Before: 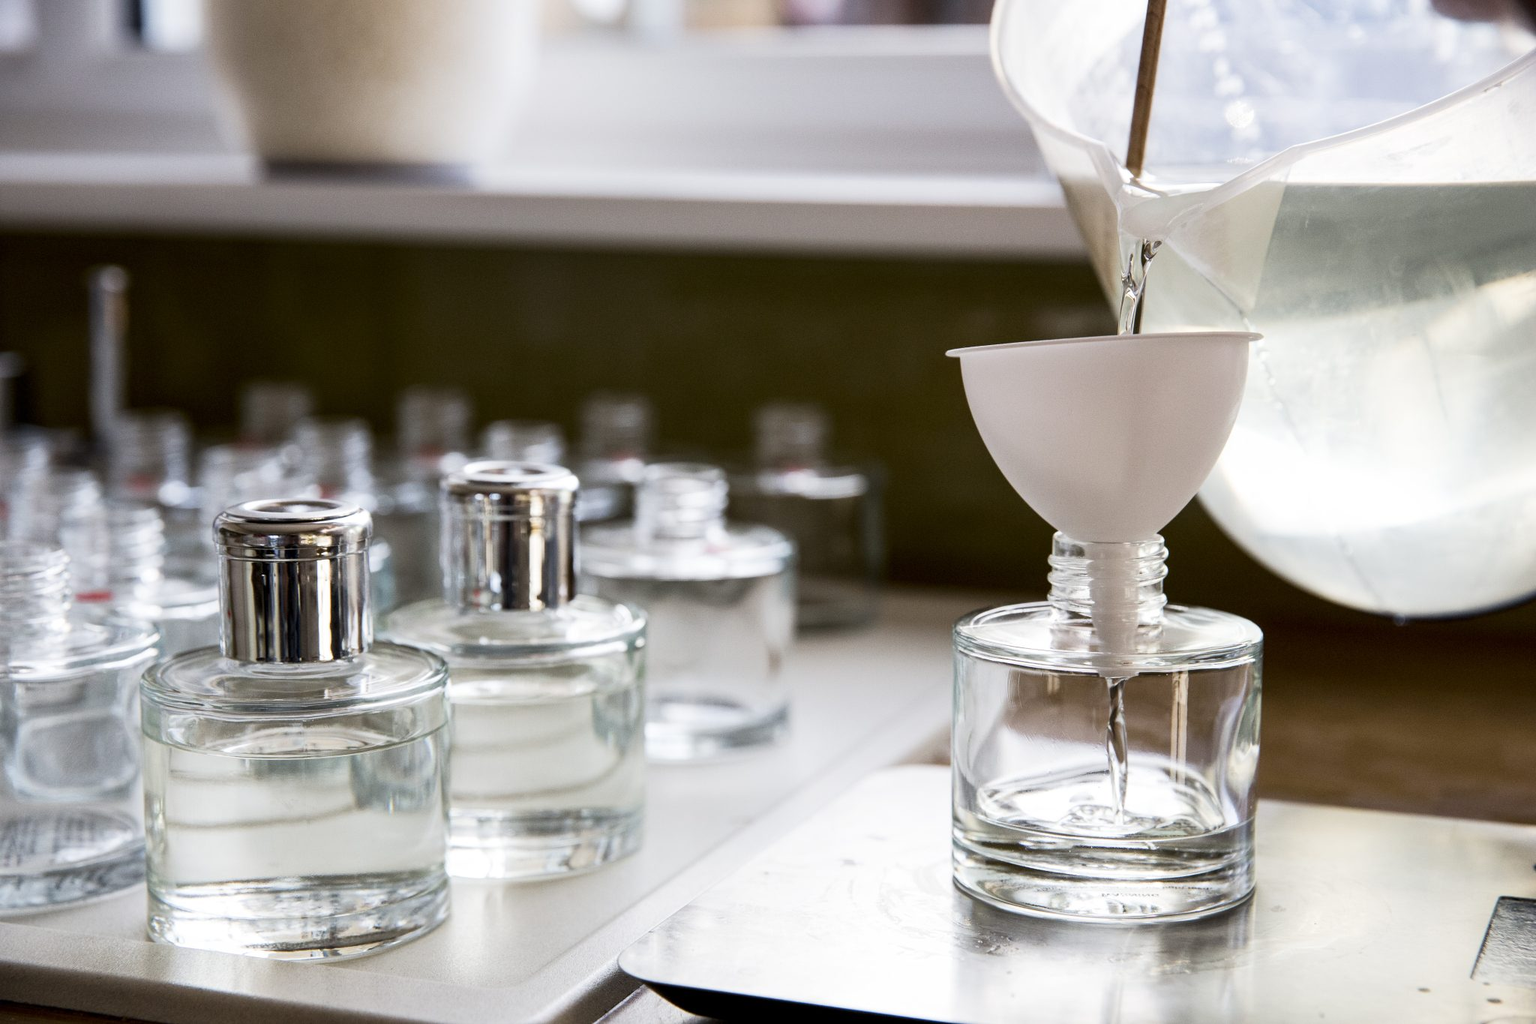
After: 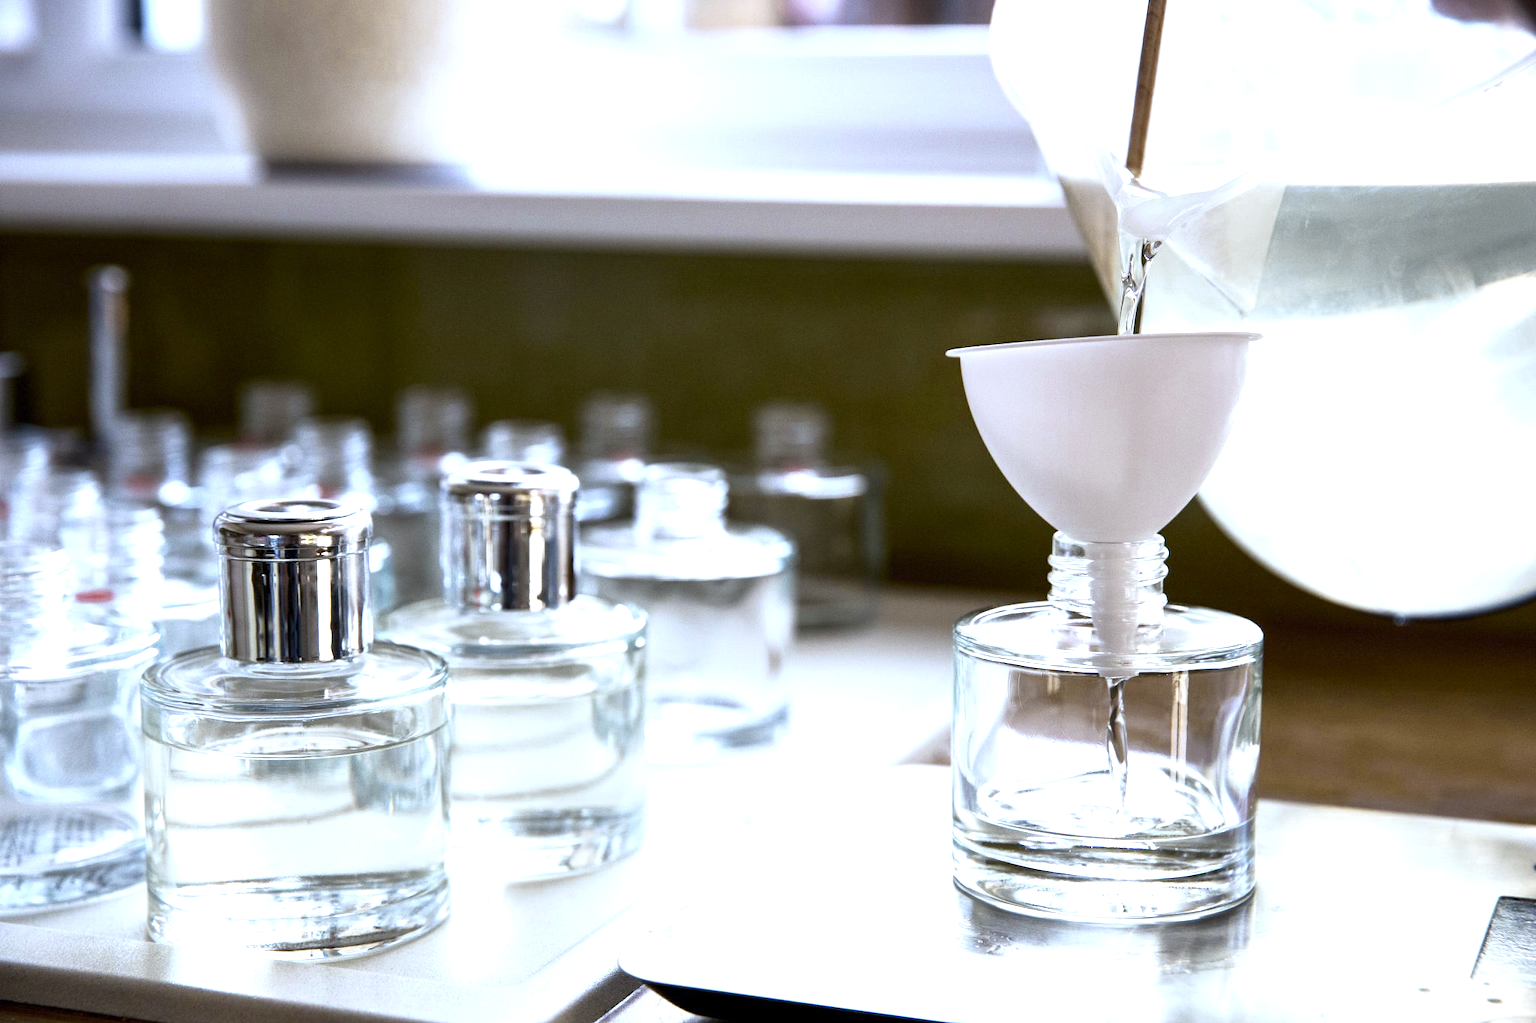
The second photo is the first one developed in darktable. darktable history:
exposure: exposure 0.6 EV, compensate highlight preservation false
color calibration: x 0.367, y 0.376, temperature 4372.25 K
color zones: curves: ch0 [(0, 0.485) (0.178, 0.476) (0.261, 0.623) (0.411, 0.403) (0.708, 0.603) (0.934, 0.412)]; ch1 [(0.003, 0.485) (0.149, 0.496) (0.229, 0.584) (0.326, 0.551) (0.484, 0.262) (0.757, 0.643)]
